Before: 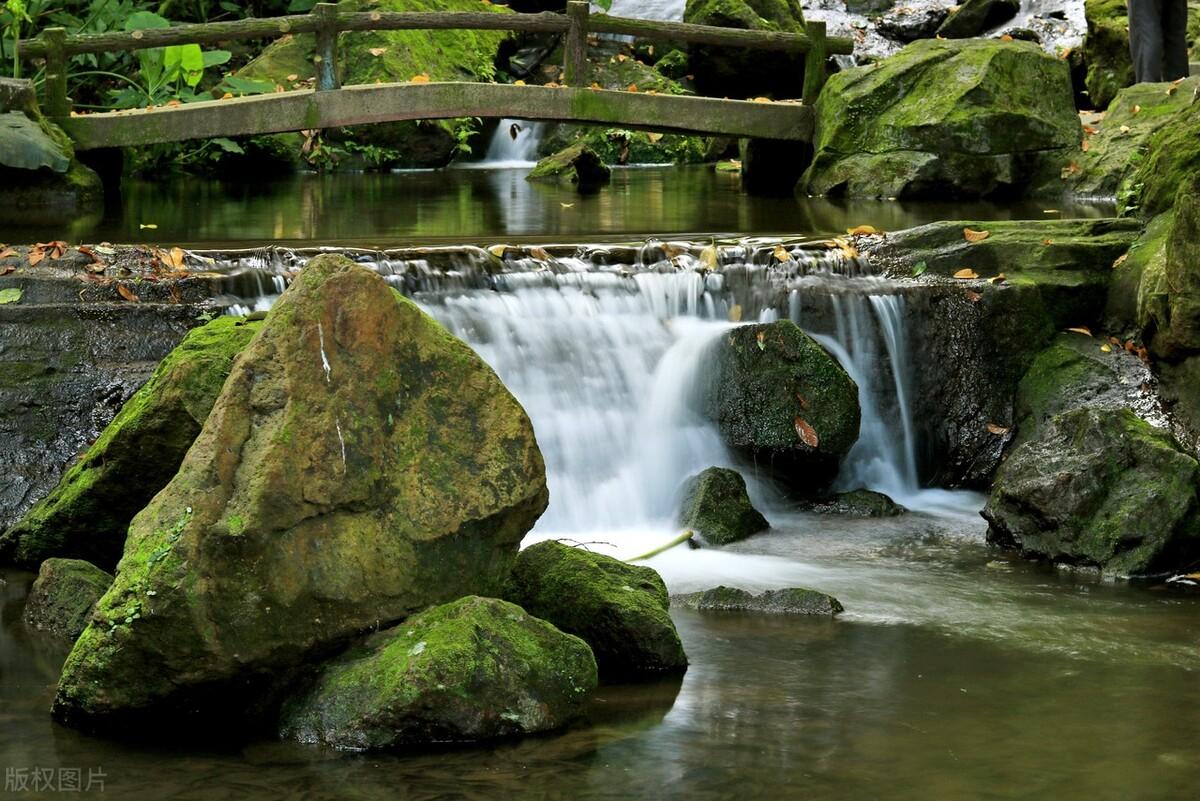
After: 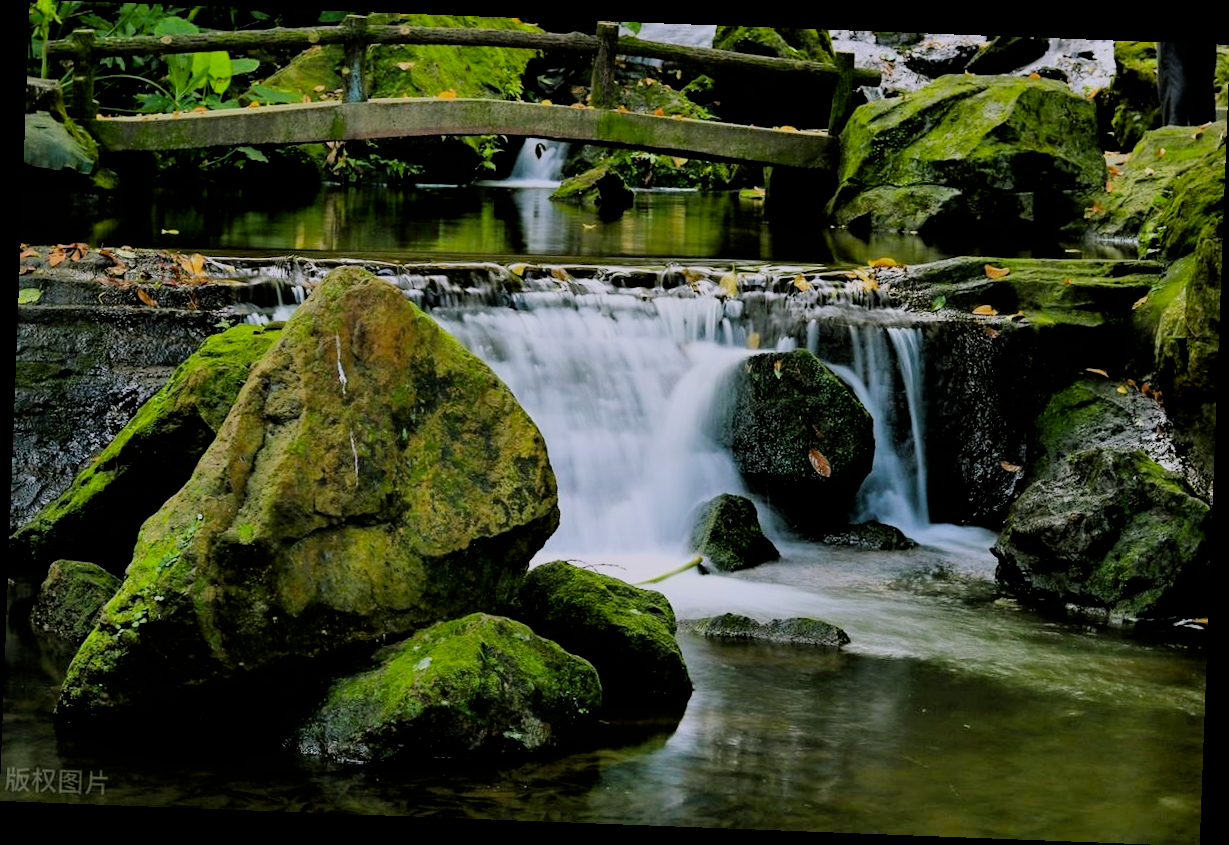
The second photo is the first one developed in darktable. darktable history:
rotate and perspective: rotation 2.17°, automatic cropping off
color balance rgb: shadows lift › chroma 2%, shadows lift › hue 217.2°, power › chroma 0.25%, power › hue 60°, highlights gain › chroma 1.5%, highlights gain › hue 309.6°, global offset › luminance -0.5%, perceptual saturation grading › global saturation 15%, global vibrance 20%
filmic rgb: black relative exposure -4.38 EV, white relative exposure 4.56 EV, hardness 2.37, contrast 1.05
white balance: red 0.974, blue 1.044
